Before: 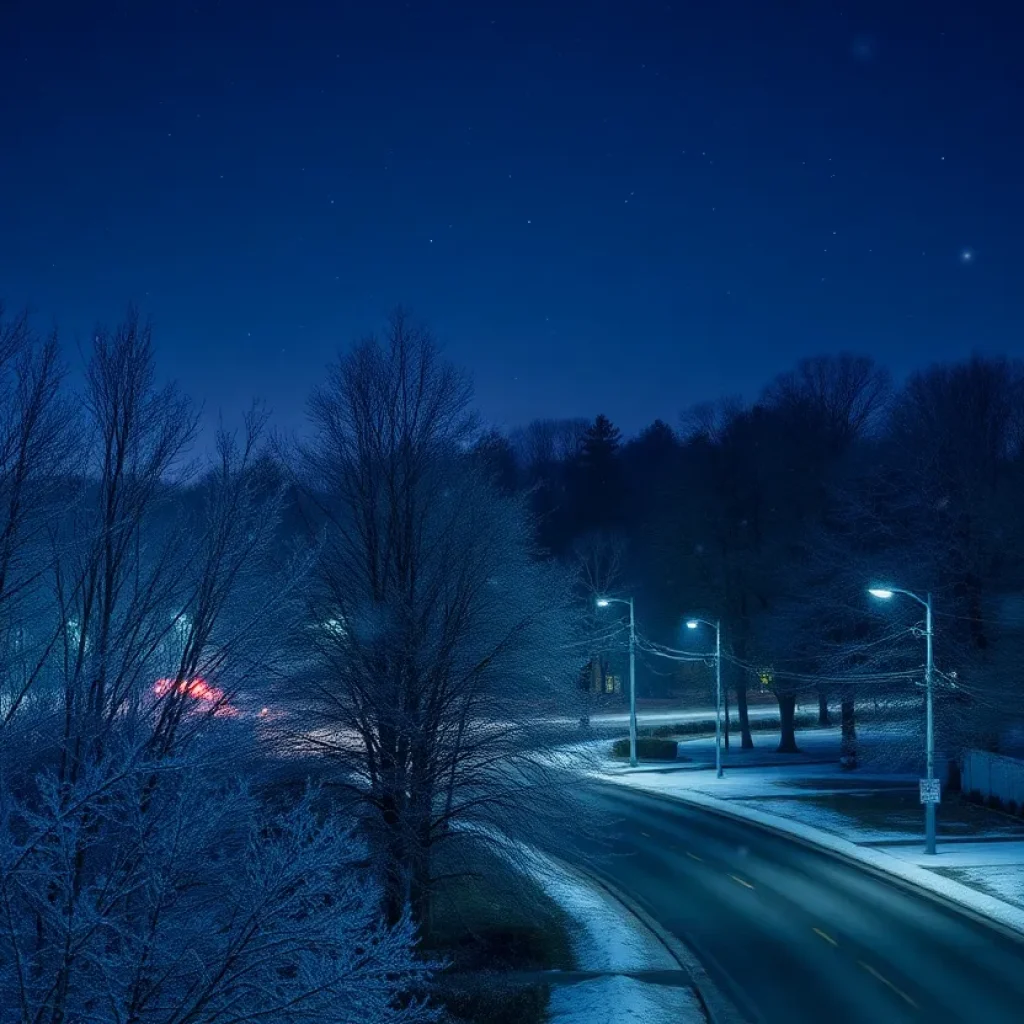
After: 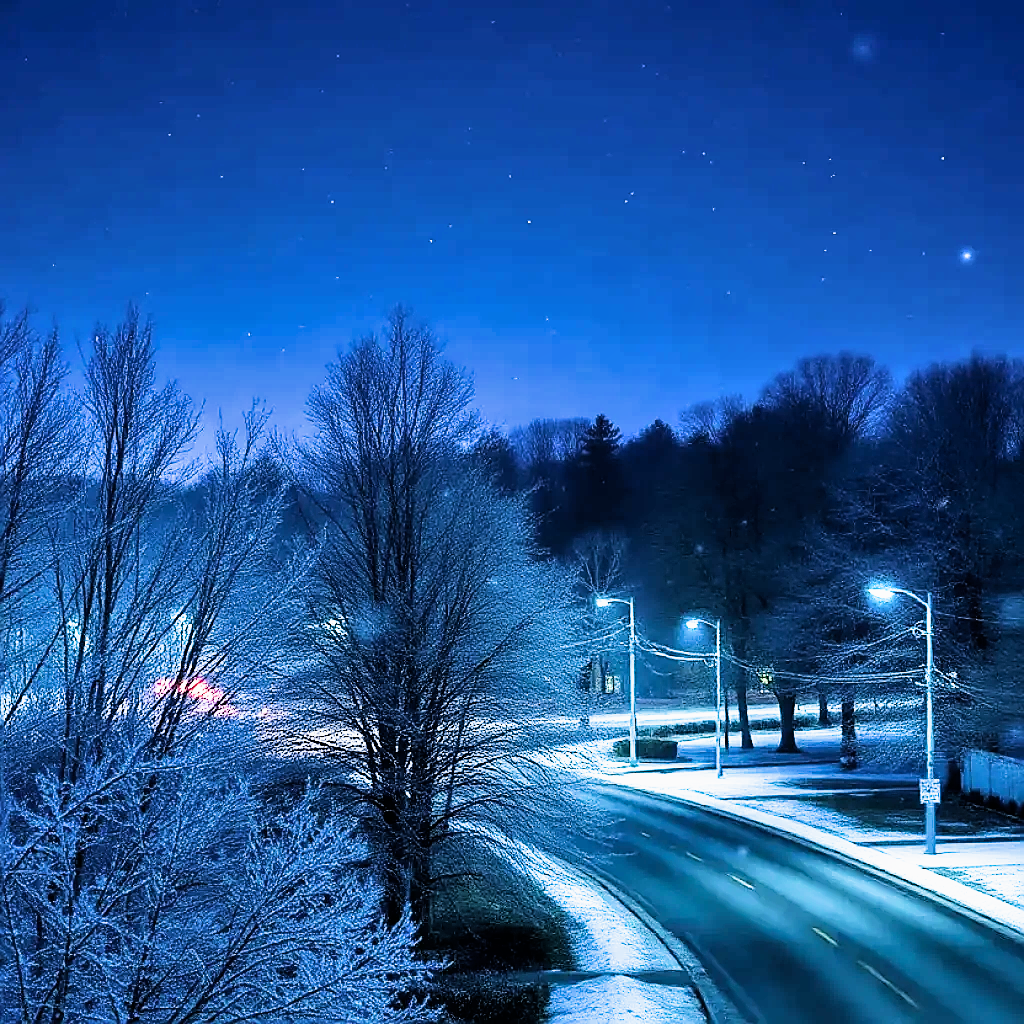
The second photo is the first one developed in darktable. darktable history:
shadows and highlights: shadows 43.64, white point adjustment -1.49, soften with gaussian
filmic rgb: black relative exposure -5.14 EV, white relative exposure 3.51 EV, hardness 3.18, contrast 1.494, highlights saturation mix -49.62%
tone equalizer: -8 EV -0.414 EV, -7 EV -0.403 EV, -6 EV -0.345 EV, -5 EV -0.196 EV, -3 EV 0.216 EV, -2 EV 0.347 EV, -1 EV 0.402 EV, +0 EV 0.42 EV
sharpen: radius 1.423, amount 1.256, threshold 0.724
exposure: black level correction 0, exposure 1.702 EV, compensate exposure bias true, compensate highlight preservation false
